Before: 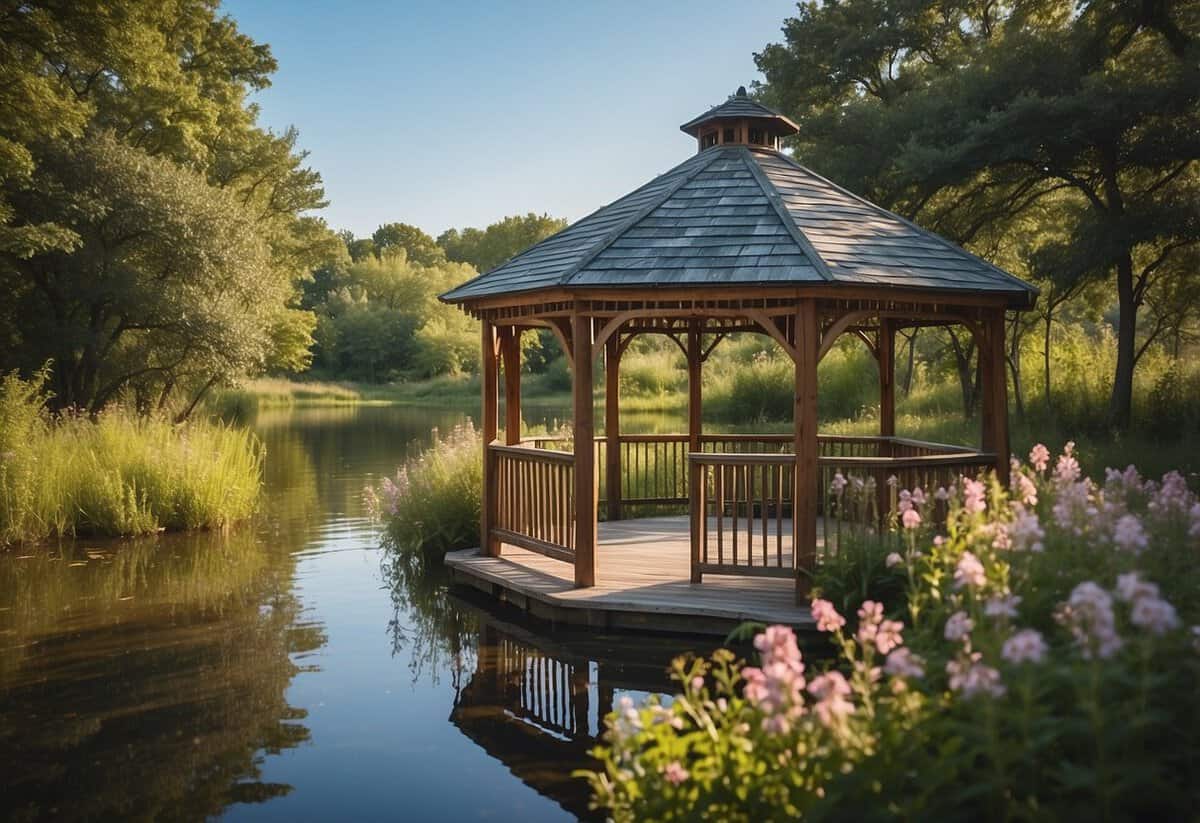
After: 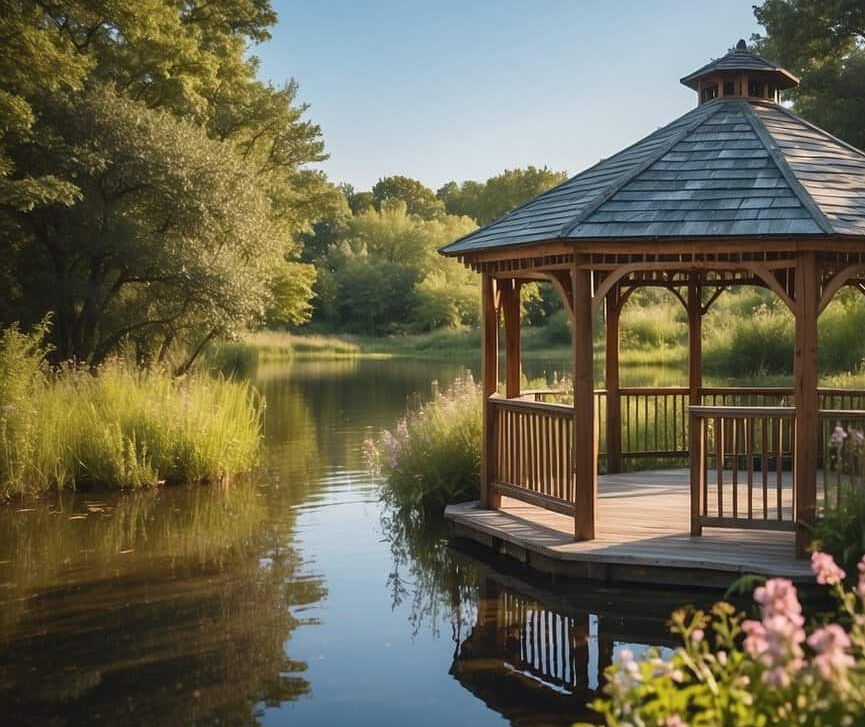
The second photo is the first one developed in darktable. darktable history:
crop: top 5.774%, right 27.903%, bottom 5.782%
